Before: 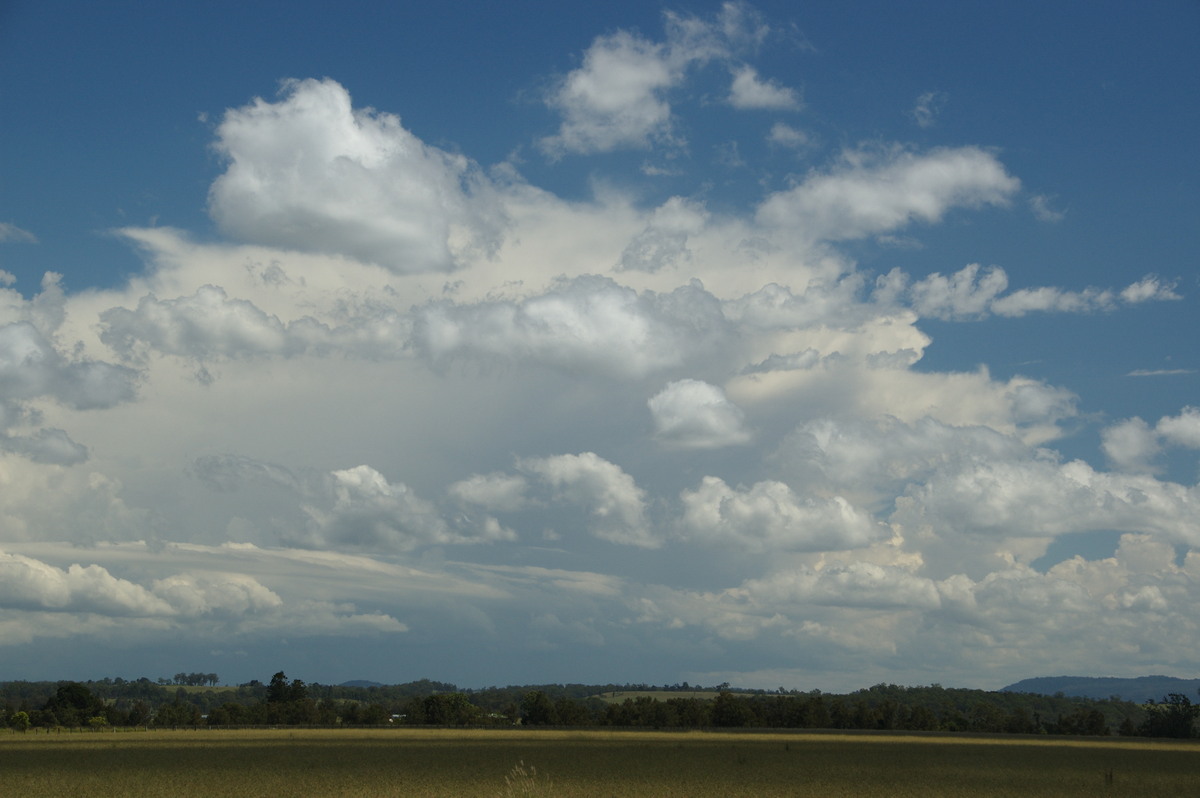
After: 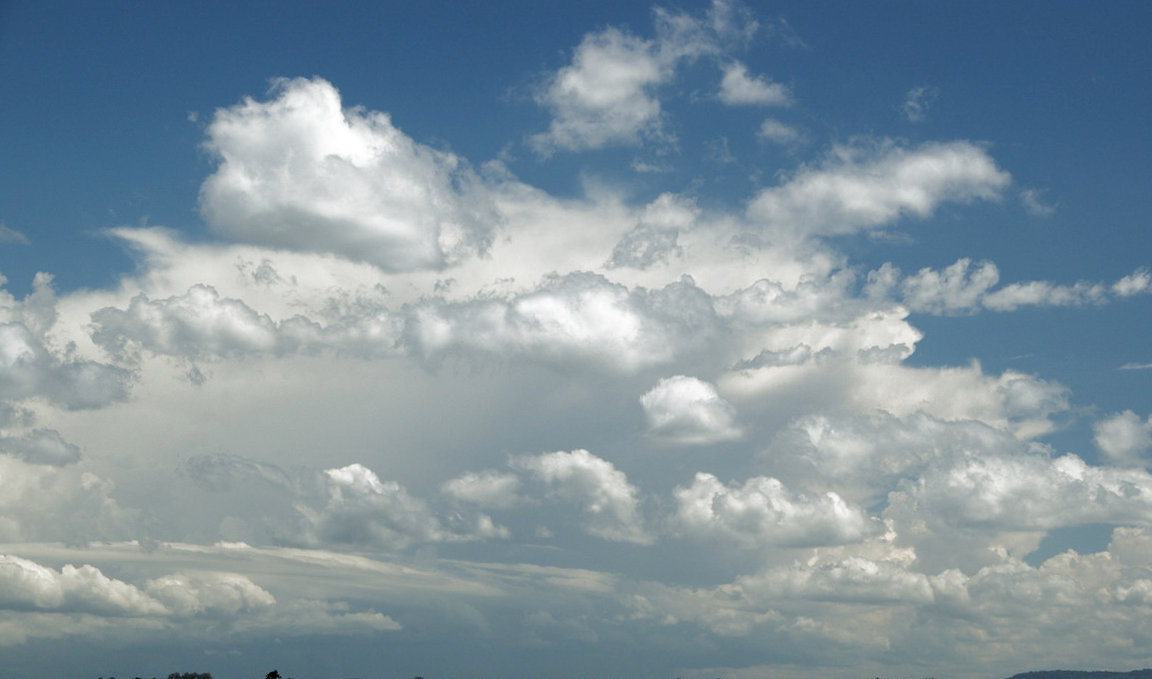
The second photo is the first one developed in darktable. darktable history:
color calibration: illuminant same as pipeline (D50), adaptation XYZ, x 0.347, y 0.359, temperature 5012.83 K, saturation algorithm version 1 (2020)
filmic rgb: middle gray luminance 8.74%, black relative exposure -6.31 EV, white relative exposure 2.71 EV, target black luminance 0%, hardness 4.74, latitude 74.1%, contrast 1.333, shadows ↔ highlights balance 9.72%, preserve chrominance RGB euclidean norm (legacy), color science v4 (2020)
crop and rotate: angle 0.374°, left 0.242%, right 2.791%, bottom 14.061%
